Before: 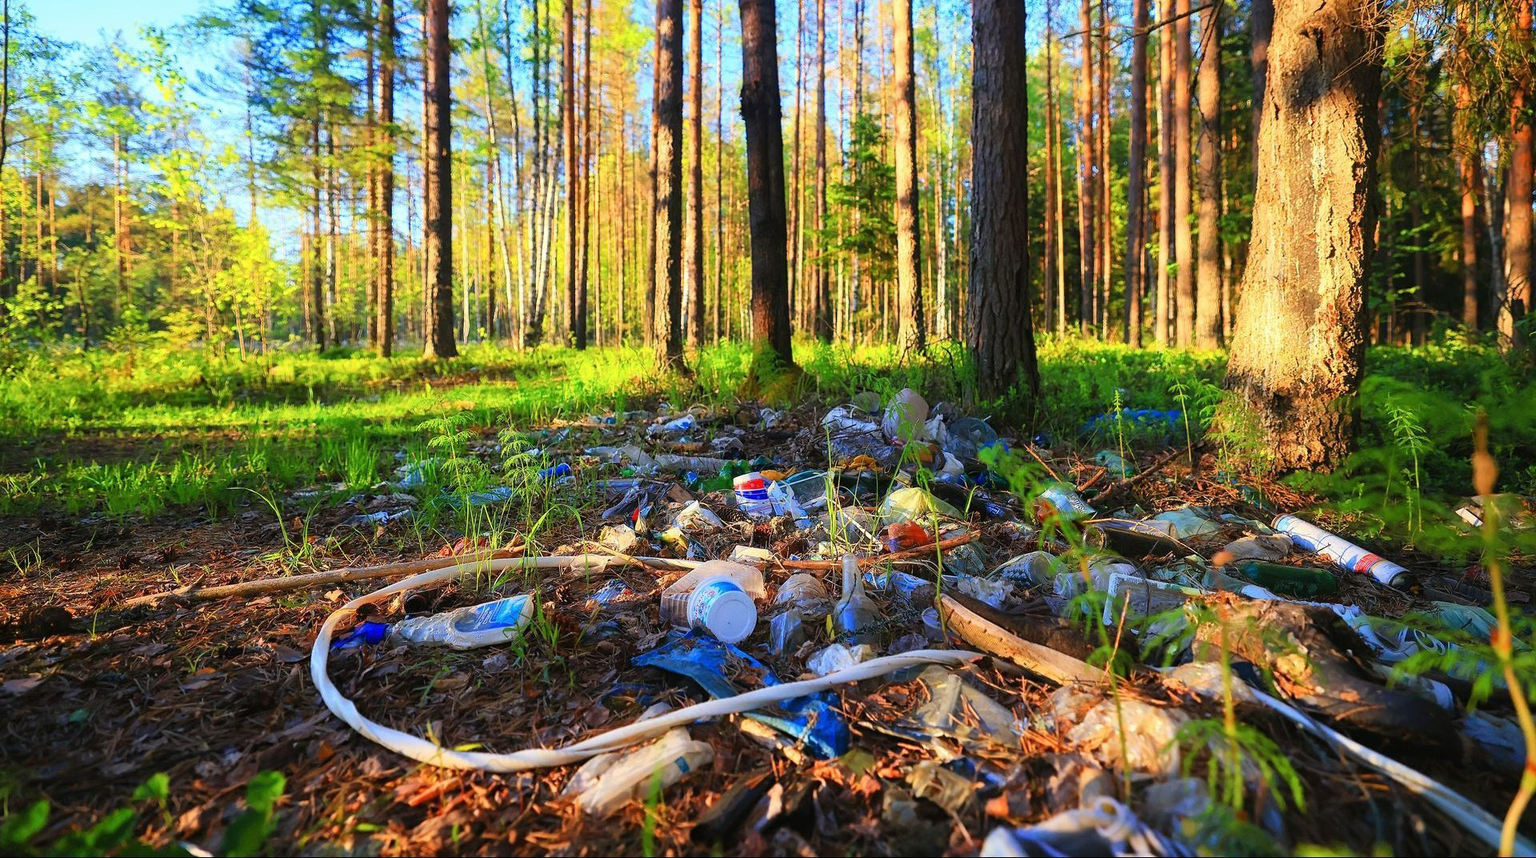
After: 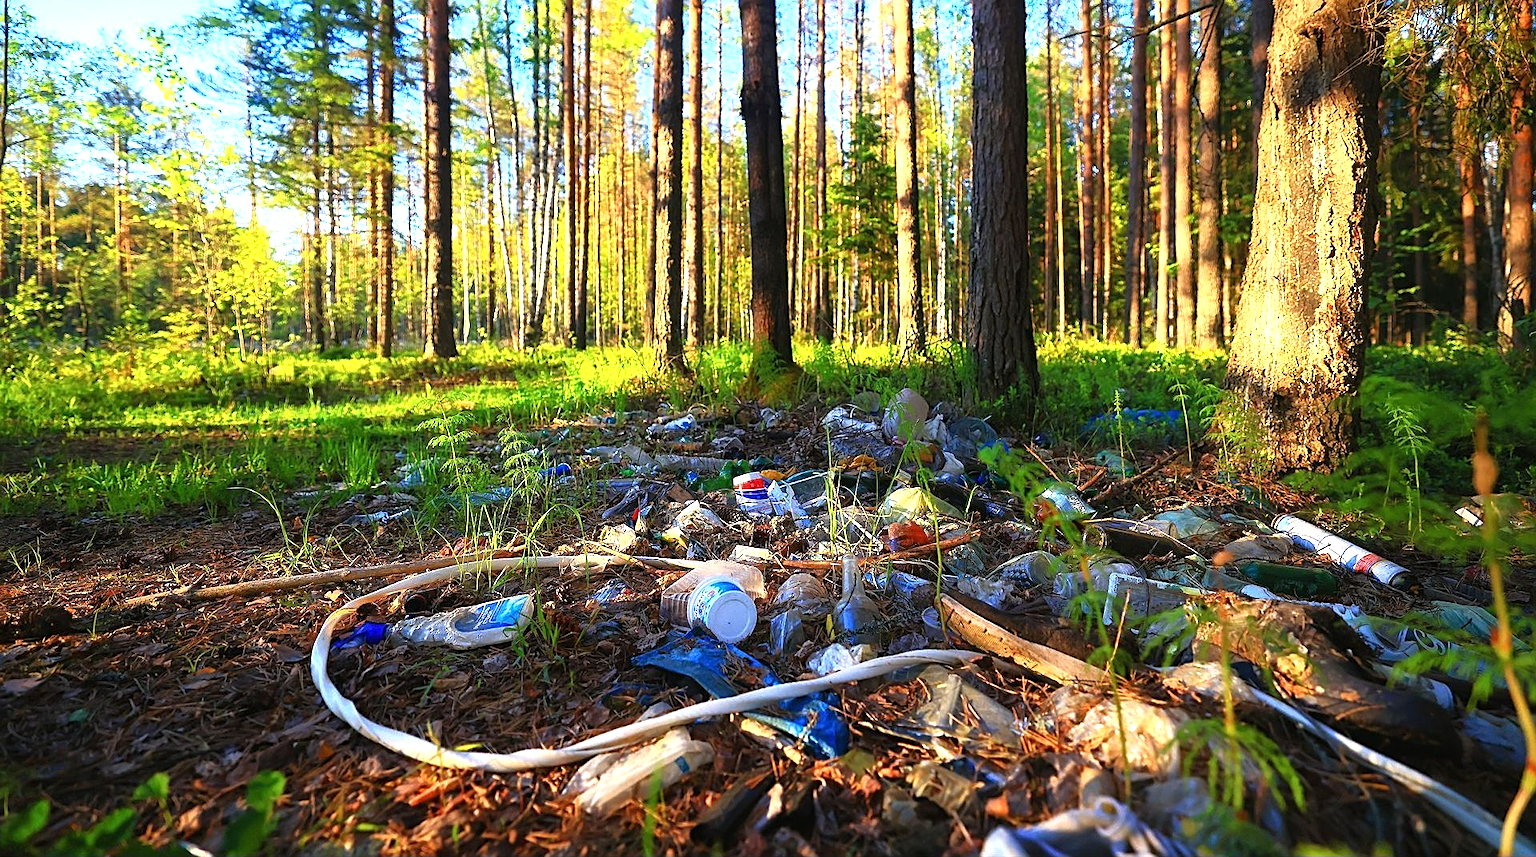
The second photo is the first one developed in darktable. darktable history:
sharpen: on, module defaults
tone equalizer: -8 EV 0 EV, -7 EV -0.002 EV, -6 EV 0.001 EV, -5 EV -0.047 EV, -4 EV -0.107 EV, -3 EV -0.161 EV, -2 EV 0.241 EV, -1 EV 0.725 EV, +0 EV 0.522 EV, edges refinement/feathering 500, mask exposure compensation -1.57 EV, preserve details guided filter
